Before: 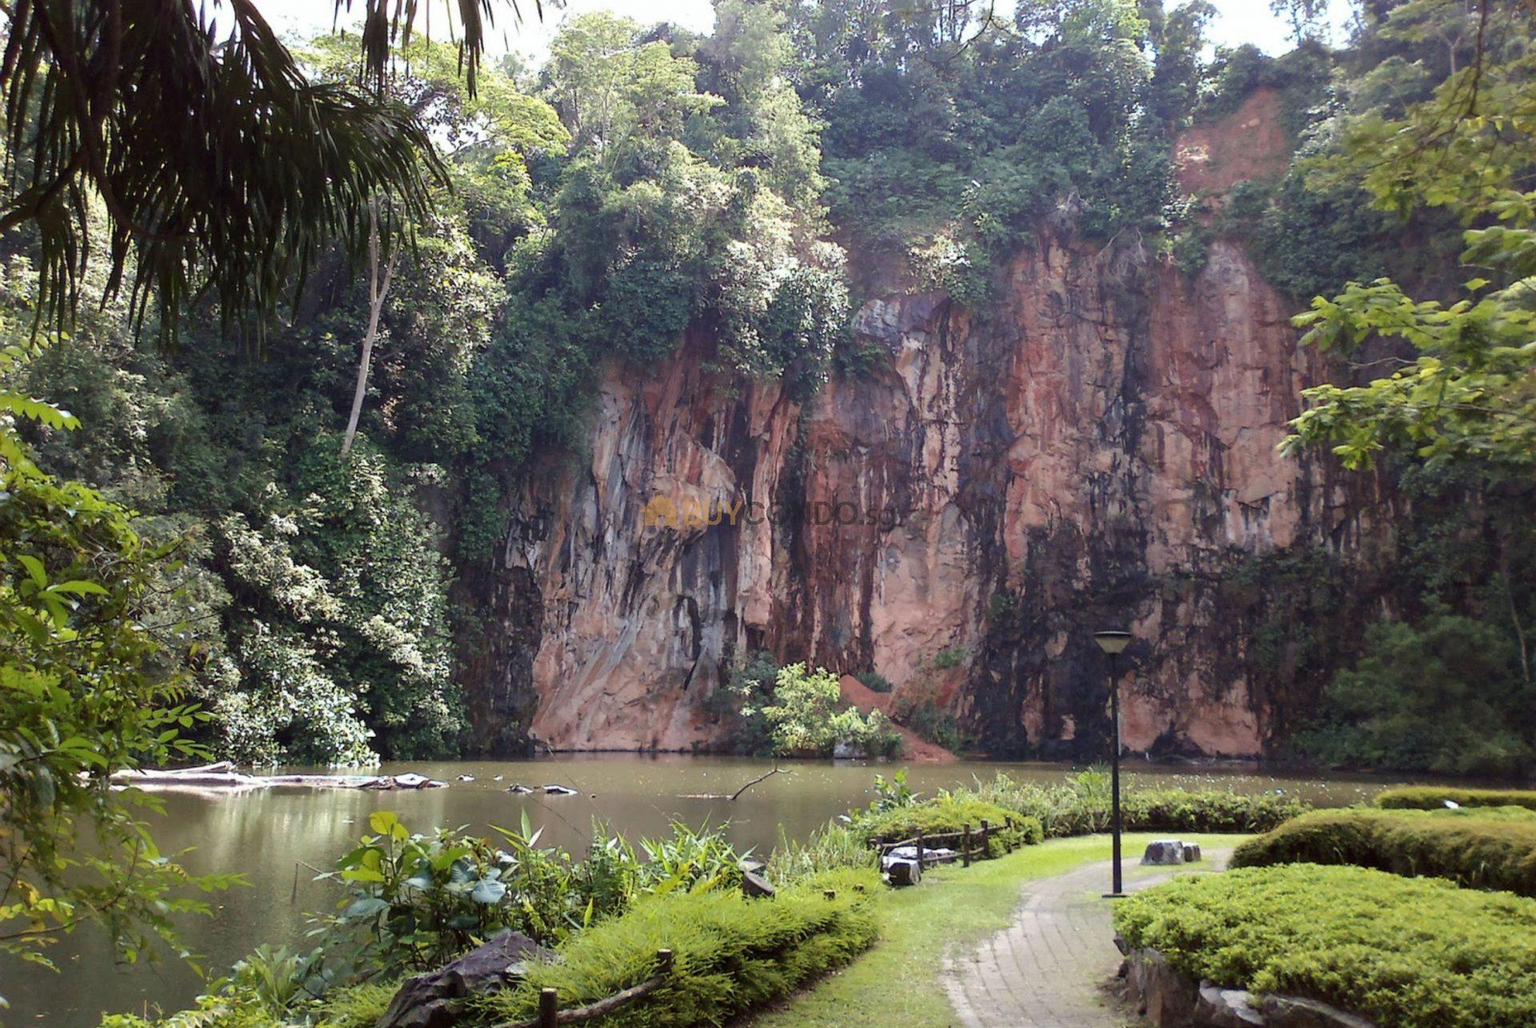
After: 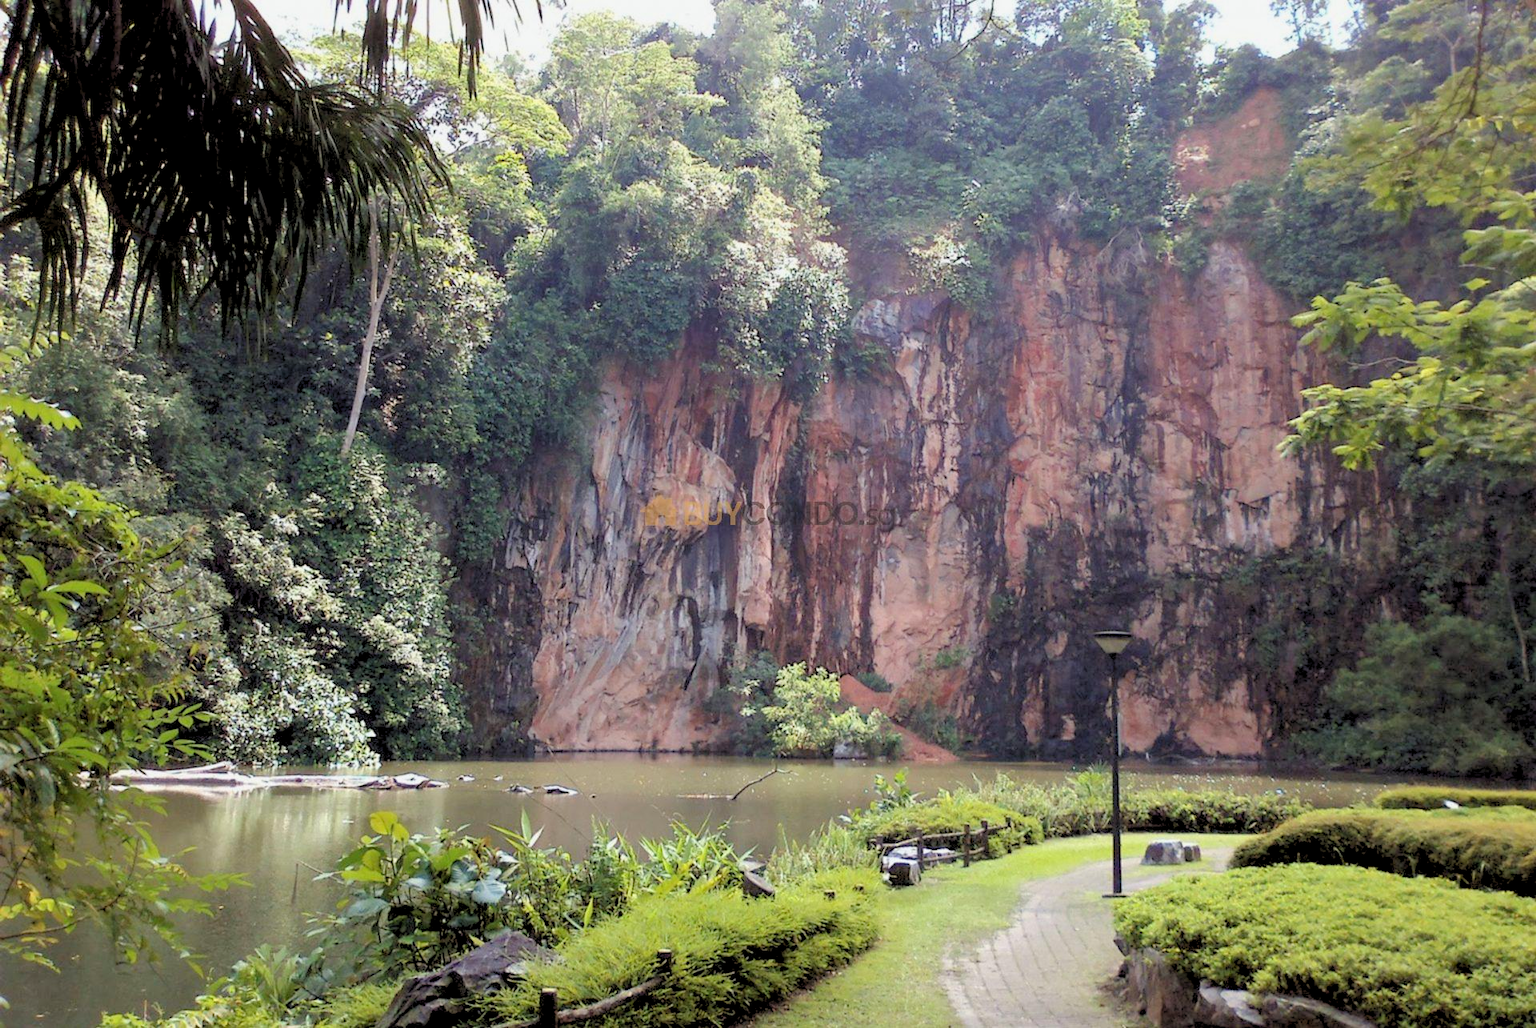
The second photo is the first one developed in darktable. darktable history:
exposure: exposure 0.2 EV, compensate highlight preservation false
rgb levels: preserve colors sum RGB, levels [[0.038, 0.433, 0.934], [0, 0.5, 1], [0, 0.5, 1]]
